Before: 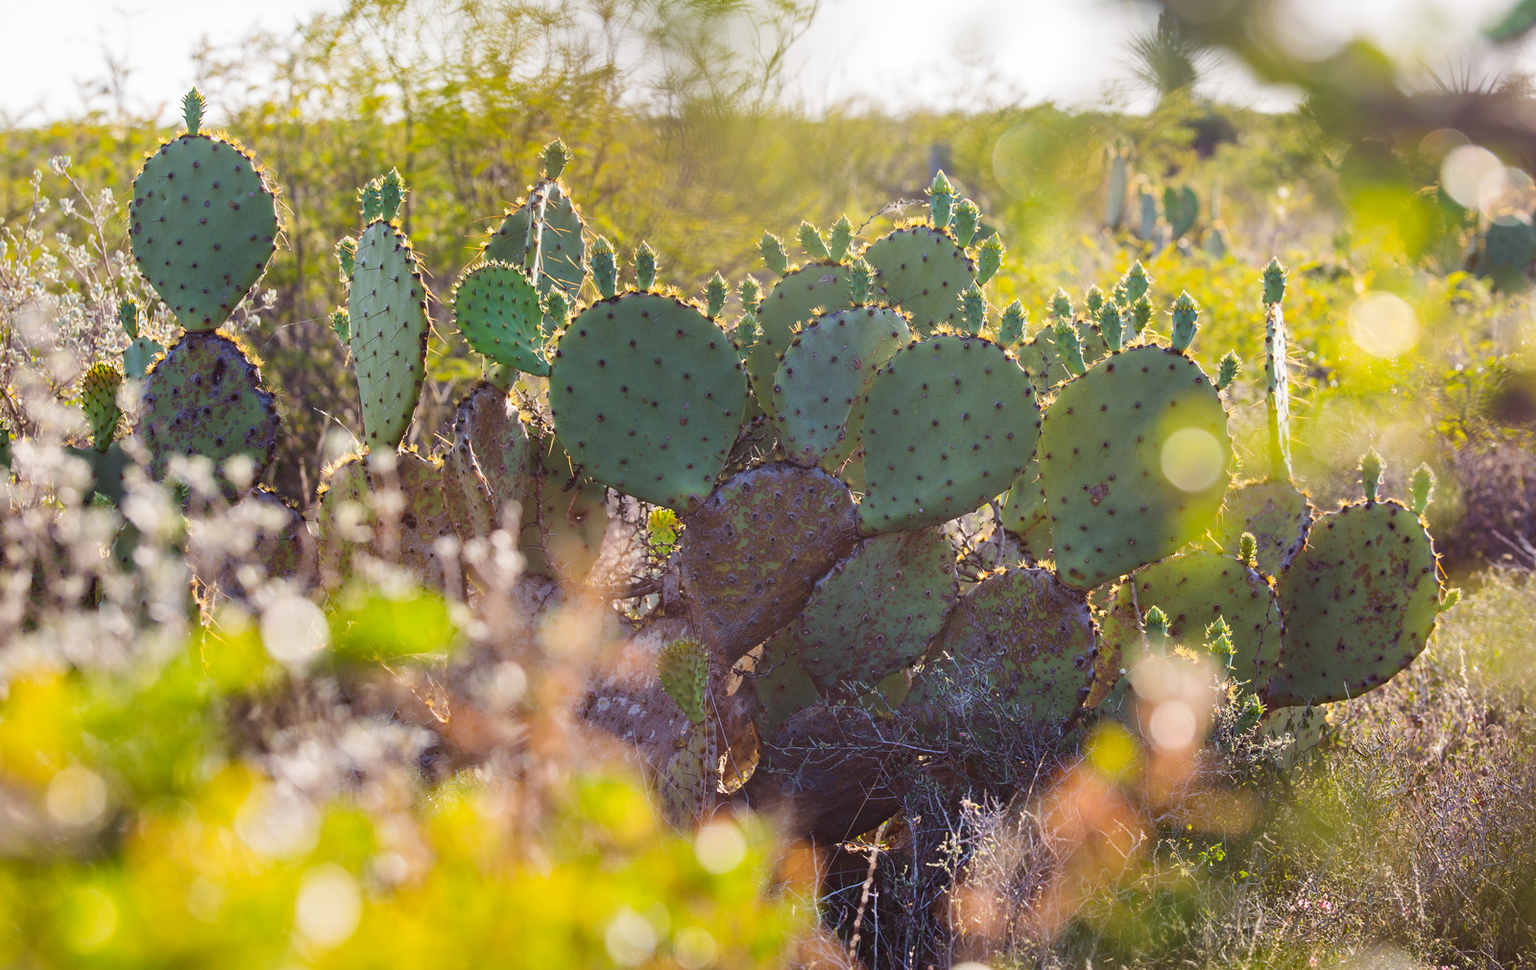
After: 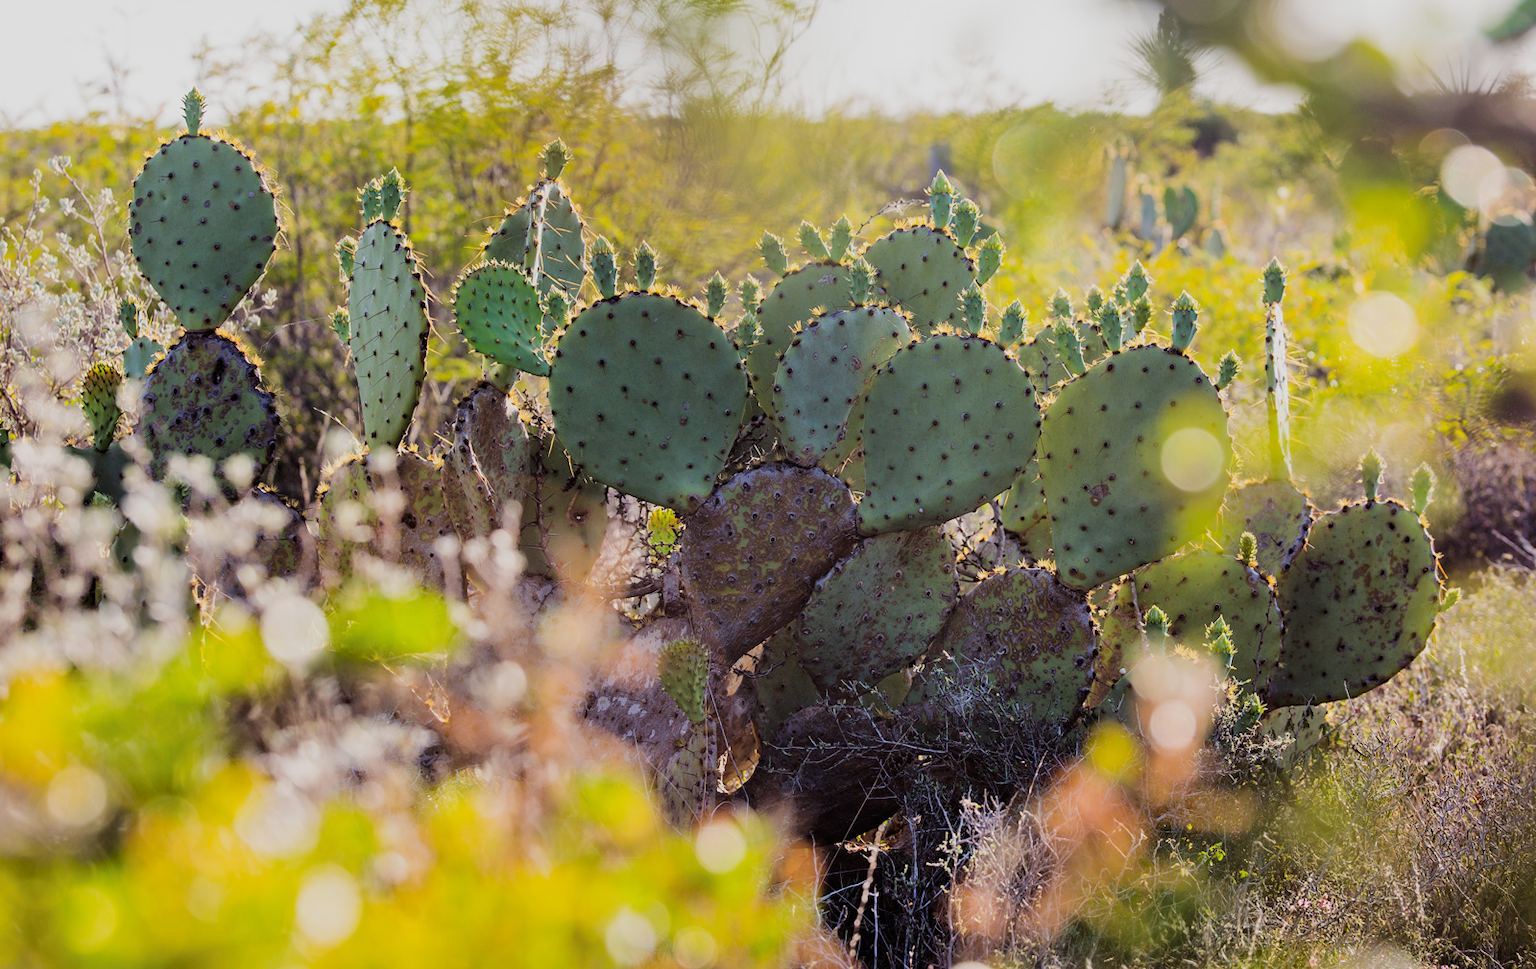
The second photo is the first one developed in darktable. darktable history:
filmic rgb: black relative exposure -5.07 EV, white relative exposure 3.97 EV, hardness 2.88, contrast 1.188, highlights saturation mix -30.61%
